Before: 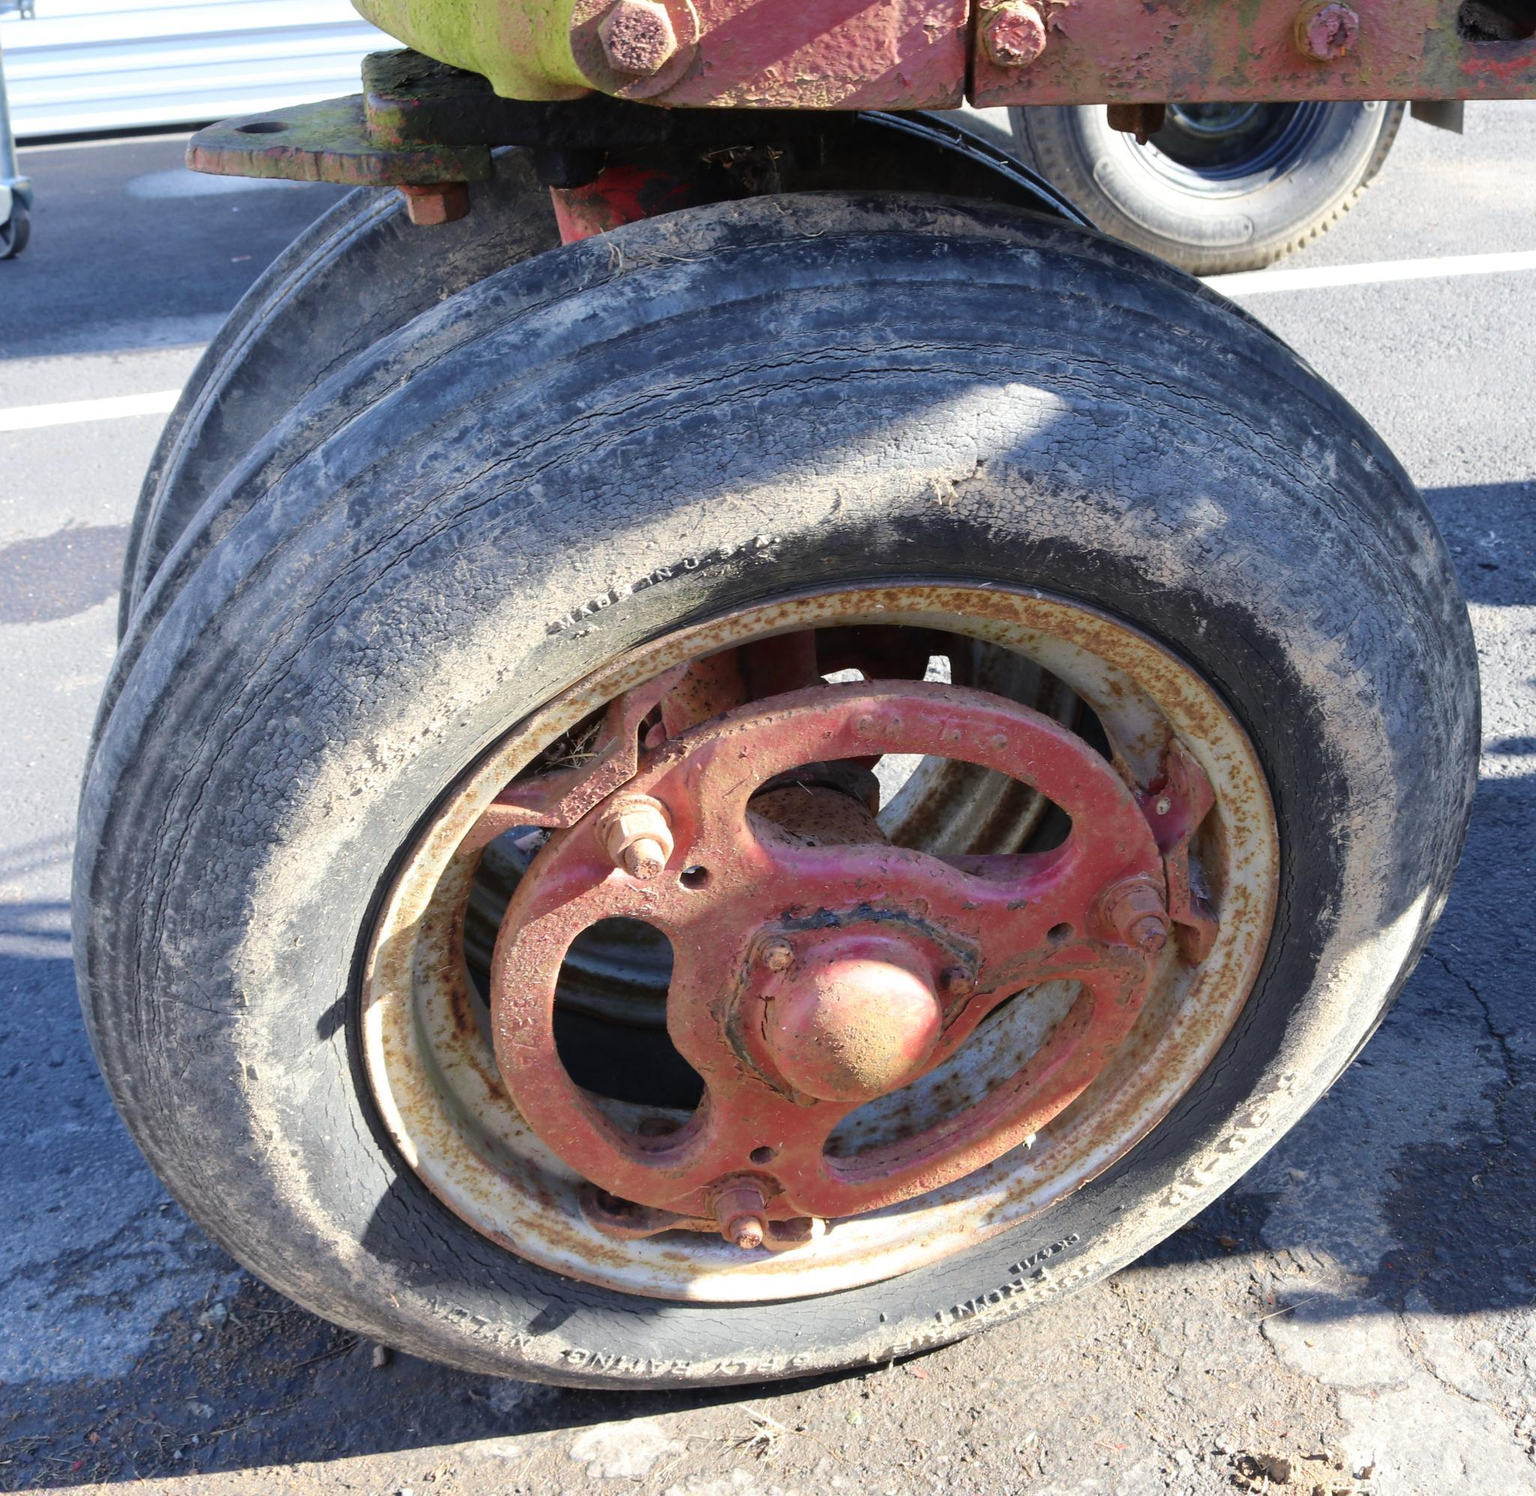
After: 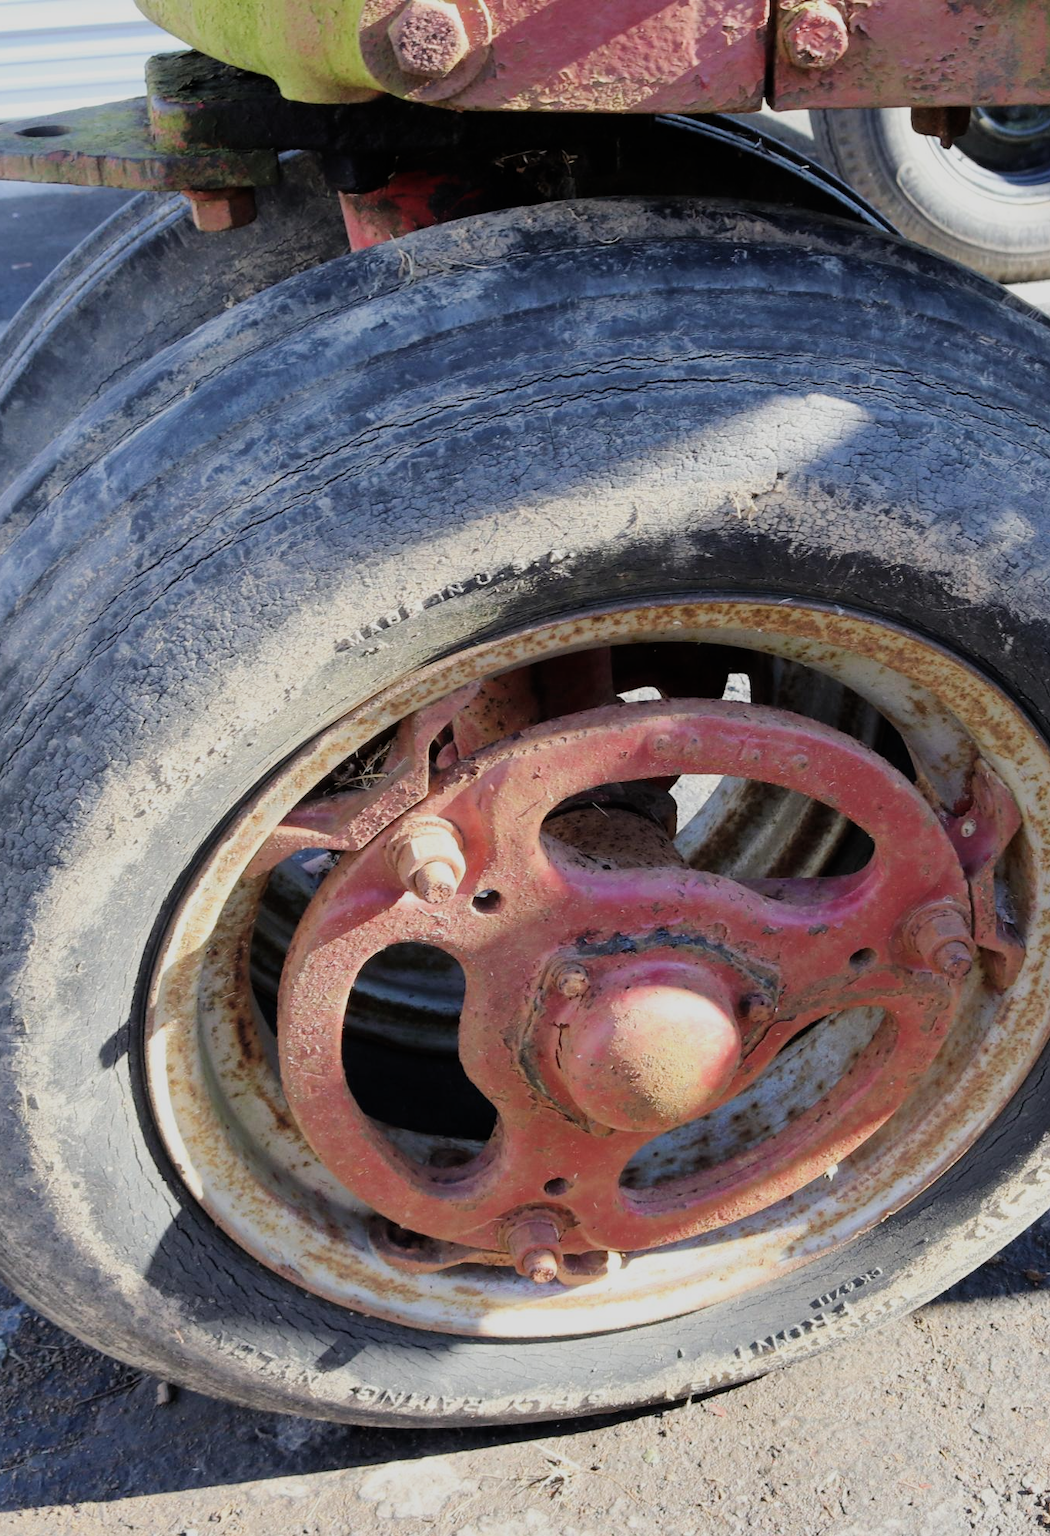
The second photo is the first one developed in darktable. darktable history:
crop and rotate: left 14.385%, right 18.948%
filmic rgb: hardness 4.17
exposure: compensate highlight preservation false
